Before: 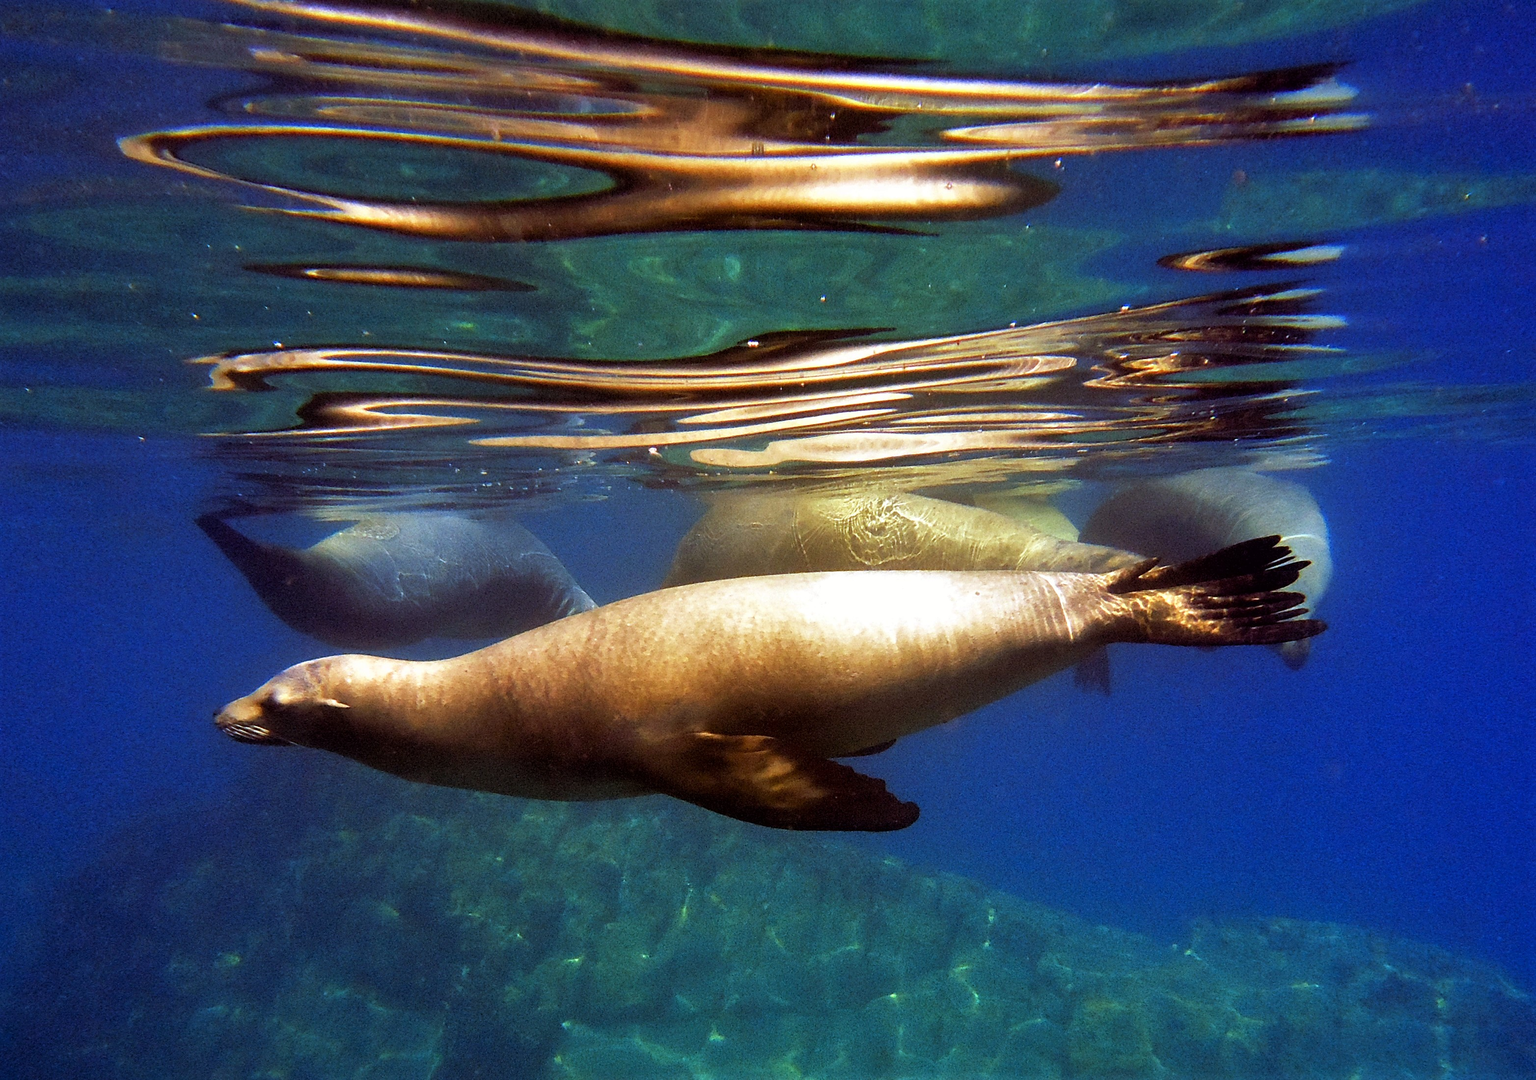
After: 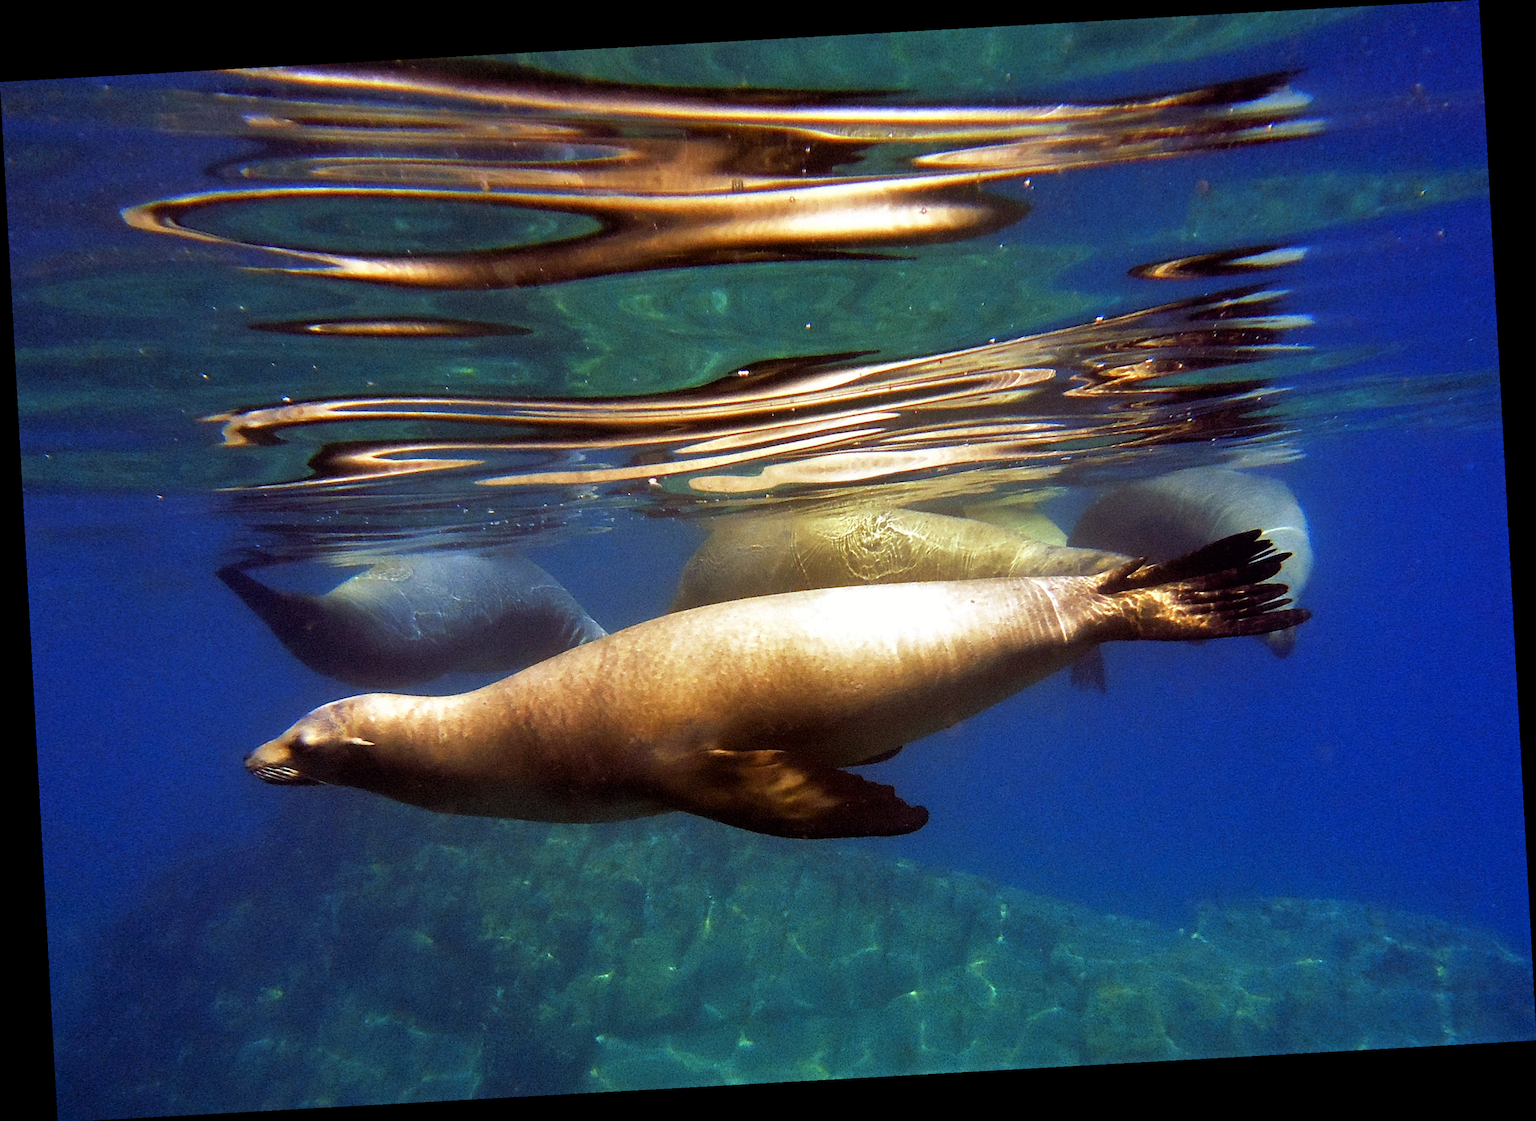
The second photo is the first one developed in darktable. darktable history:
rotate and perspective: rotation -3.18°, automatic cropping off
white balance: red 1, blue 1
